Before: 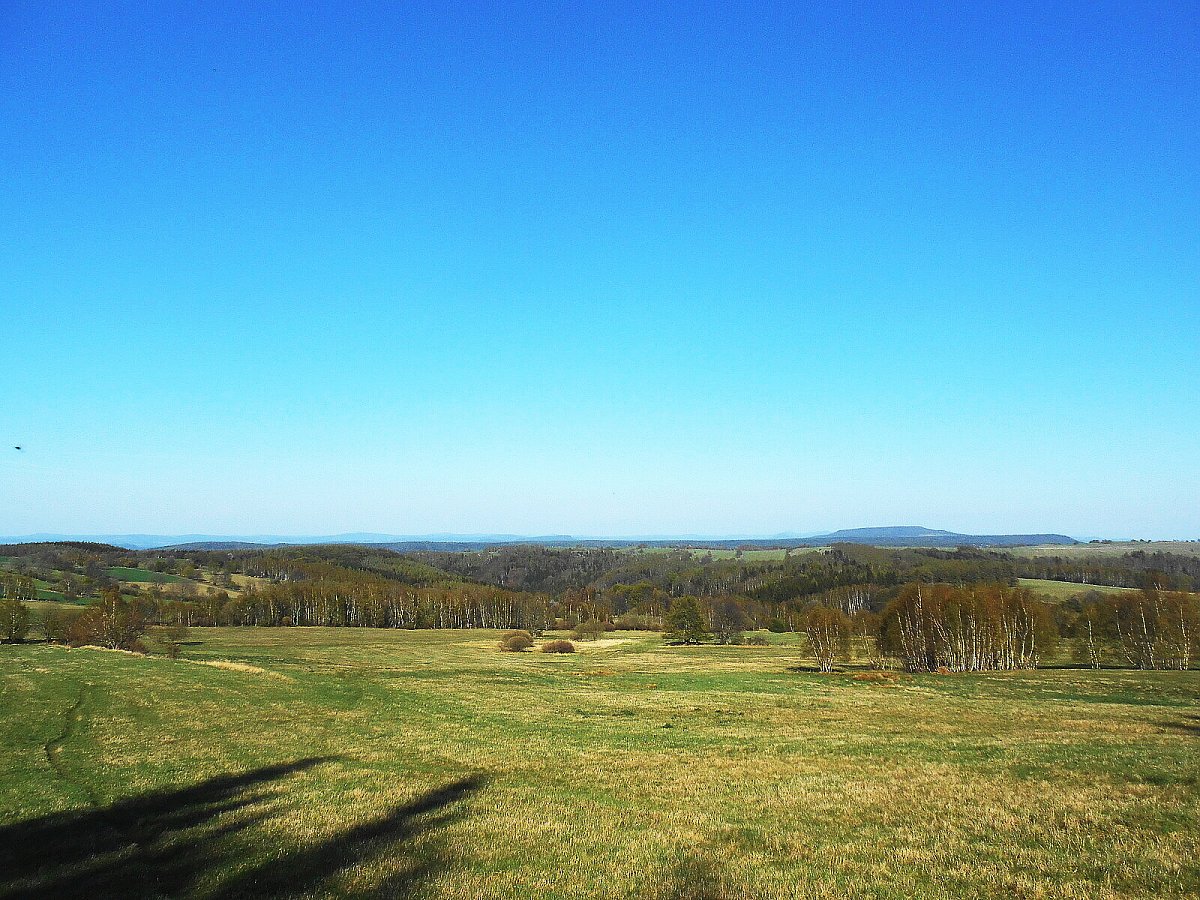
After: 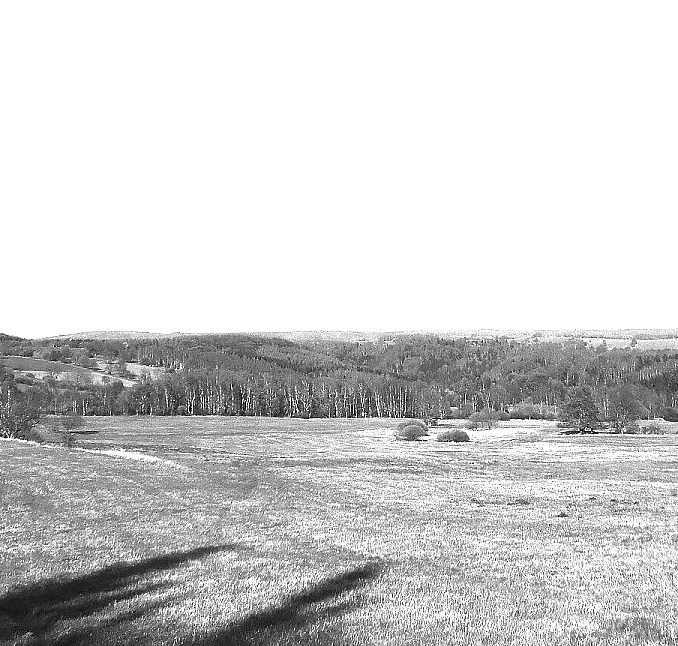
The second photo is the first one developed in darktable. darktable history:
color correction: highlights b* -0.027, saturation 0.769
shadows and highlights: radius 111.2, shadows 51.14, white point adjustment 9.08, highlights -3.68, soften with gaussian
crop: left 8.82%, top 23.516%, right 34.613%, bottom 4.643%
exposure: black level correction 0.001, exposure 1.129 EV, compensate highlight preservation false
color calibration: output gray [0.23, 0.37, 0.4, 0], illuminant as shot in camera, x 0.365, y 0.379, temperature 4428.48 K
velvia: strength 14.38%
